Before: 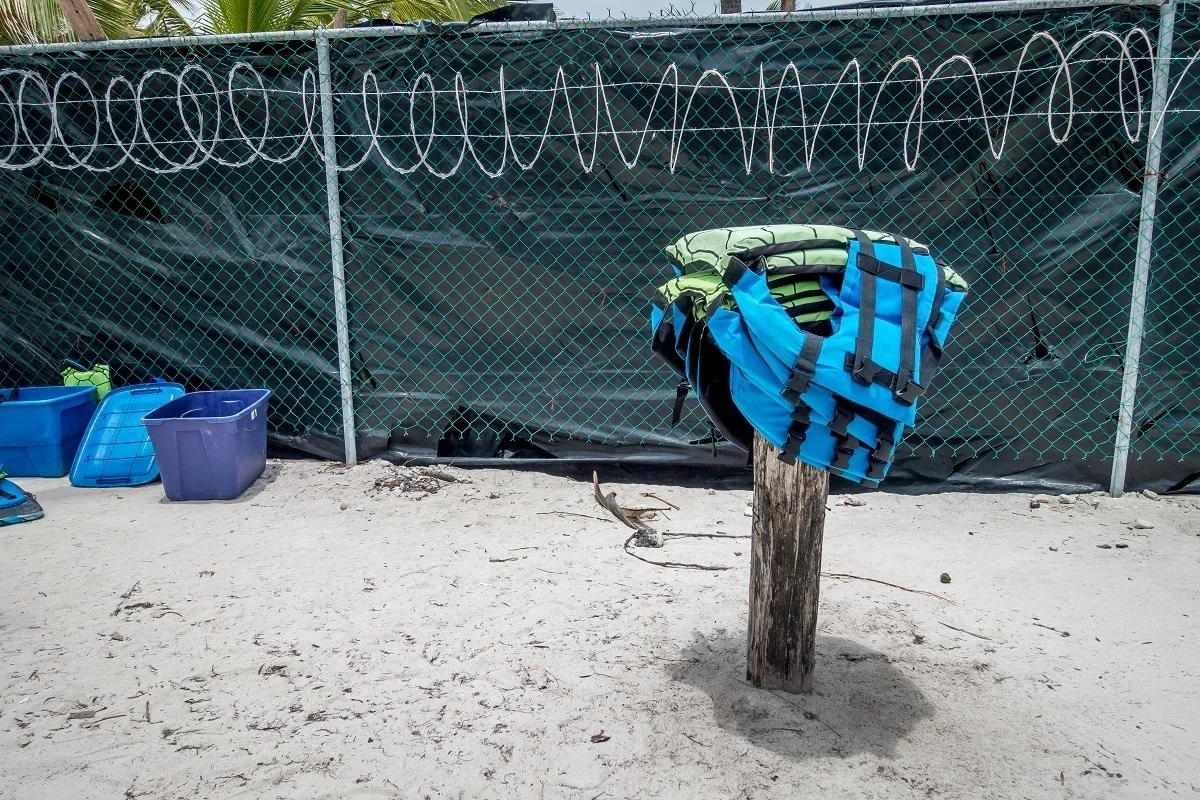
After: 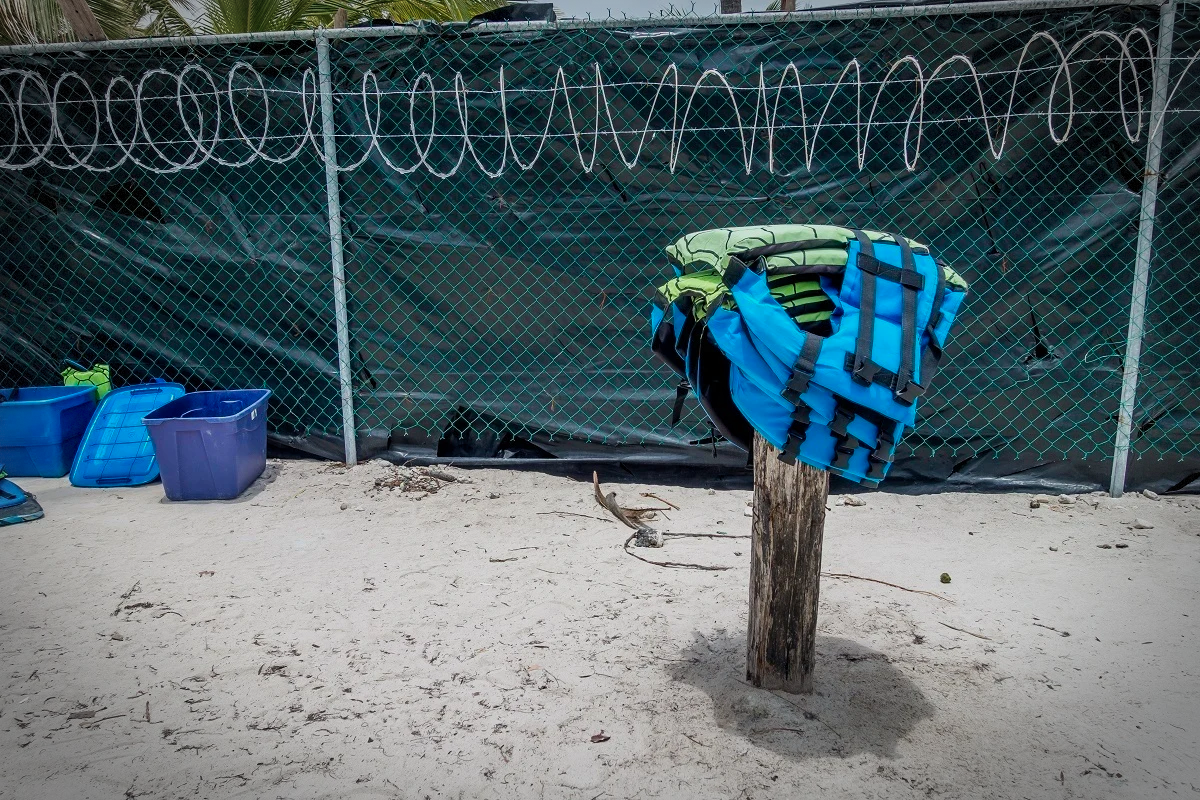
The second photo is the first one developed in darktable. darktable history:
exposure: exposure -0.321 EV, compensate exposure bias true, compensate highlight preservation false
color balance rgb: perceptual saturation grading › global saturation 35.755%
vignetting: fall-off start 79.62%, width/height ratio 1.328, dithering 8-bit output, unbound false
